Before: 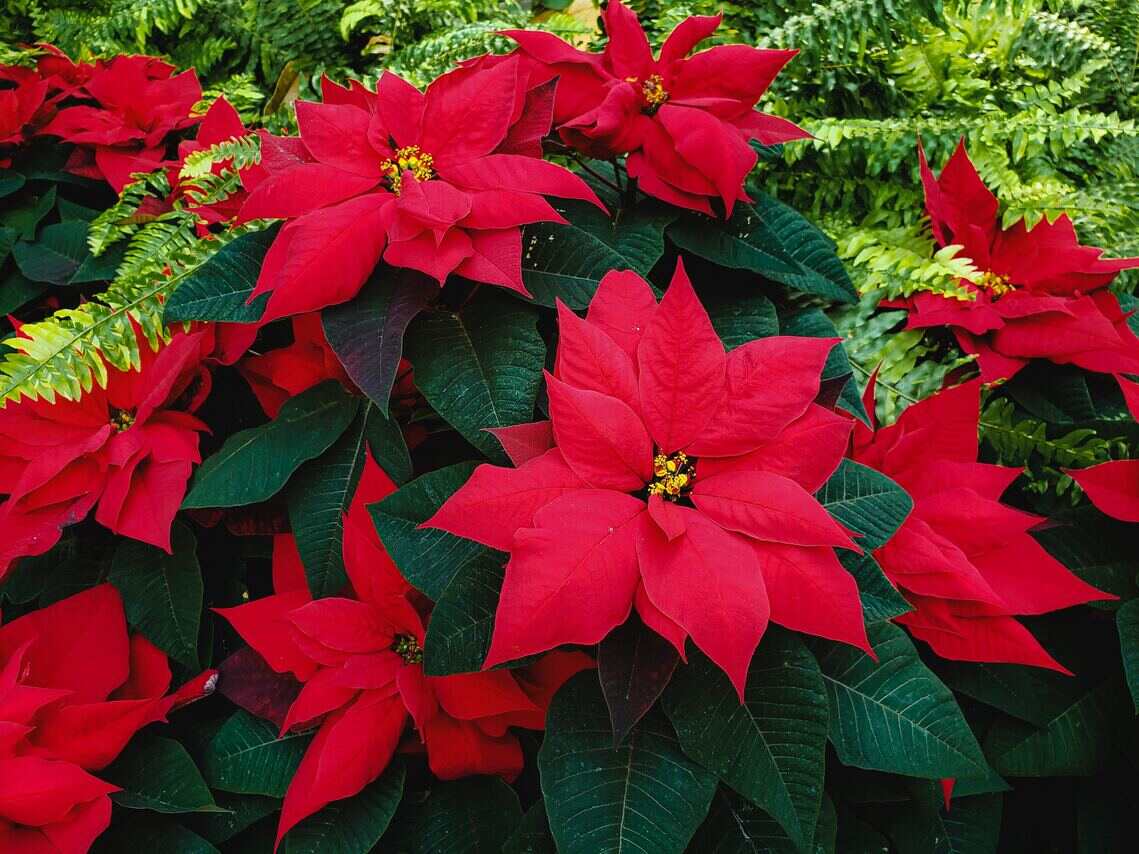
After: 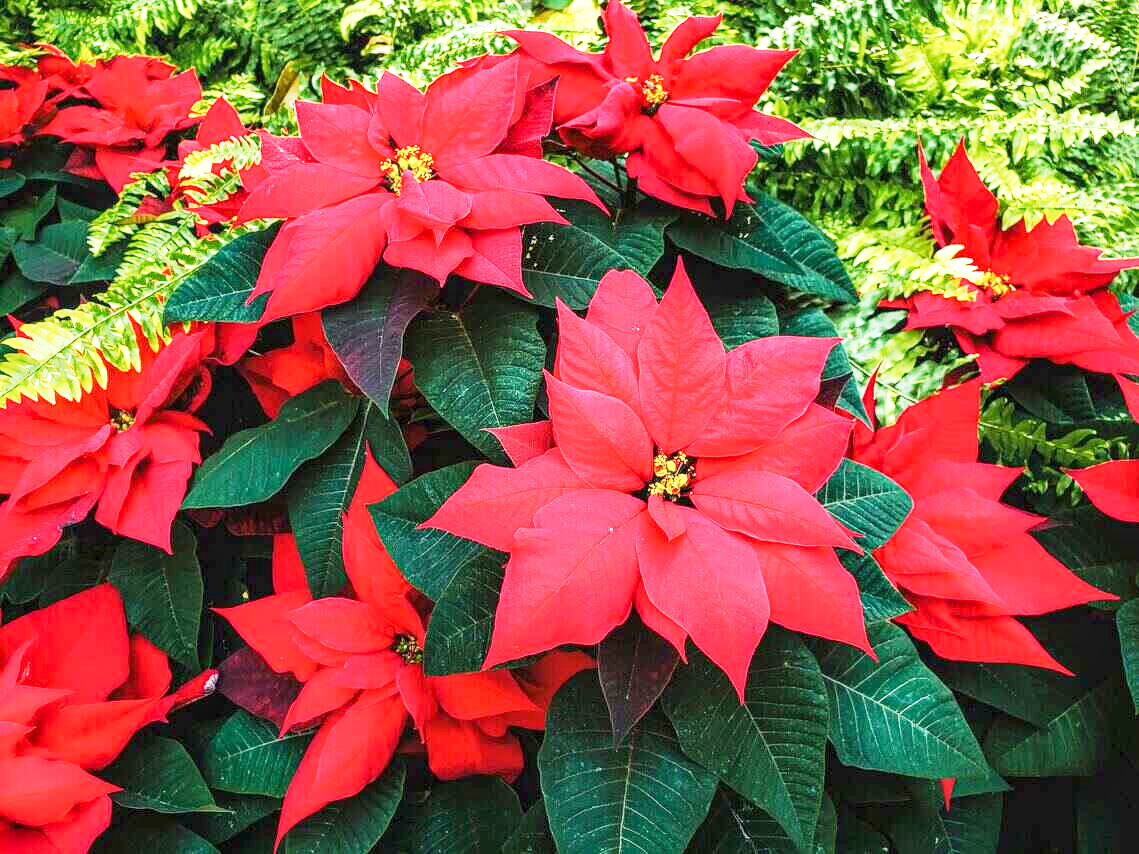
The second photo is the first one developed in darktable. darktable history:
local contrast: on, module defaults
base curve: curves: ch0 [(0, 0) (0.088, 0.125) (0.176, 0.251) (0.354, 0.501) (0.613, 0.749) (1, 0.877)], preserve colors none
exposure: black level correction 0.001, exposure 1.309 EV, compensate highlight preservation false
